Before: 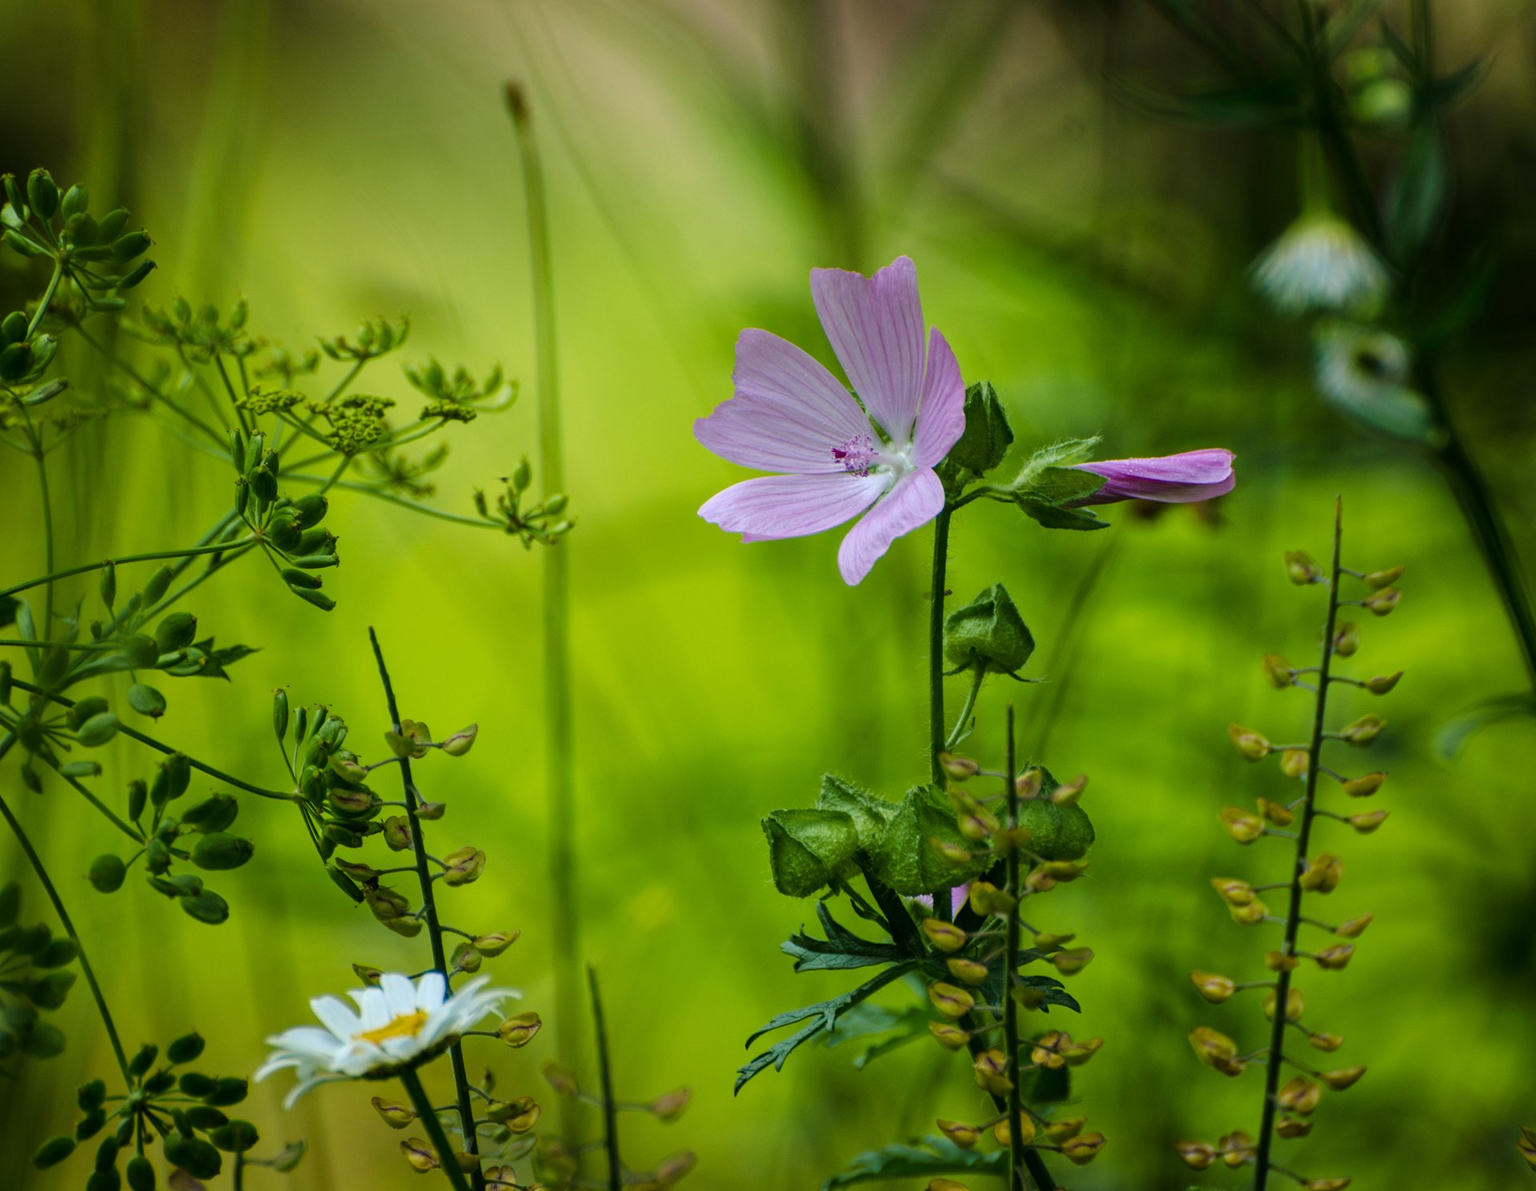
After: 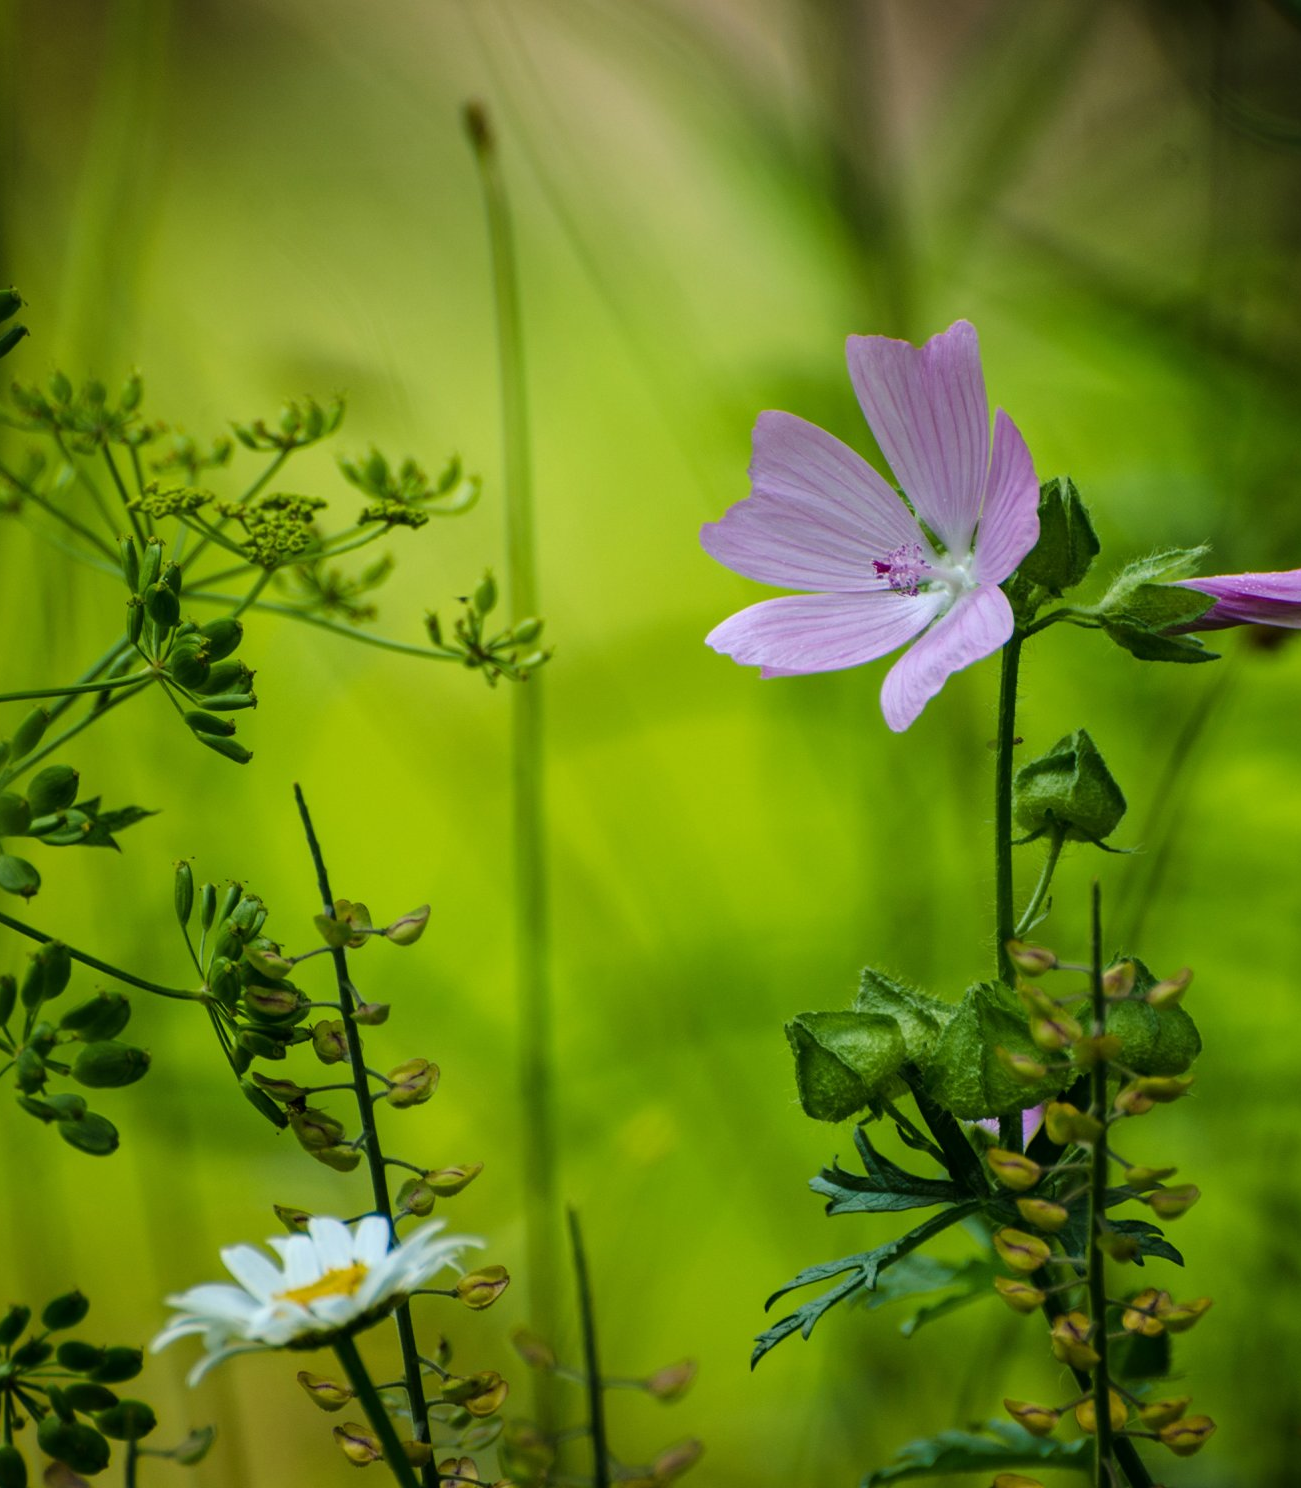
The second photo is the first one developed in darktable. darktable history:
crop and rotate: left 8.748%, right 23.49%
